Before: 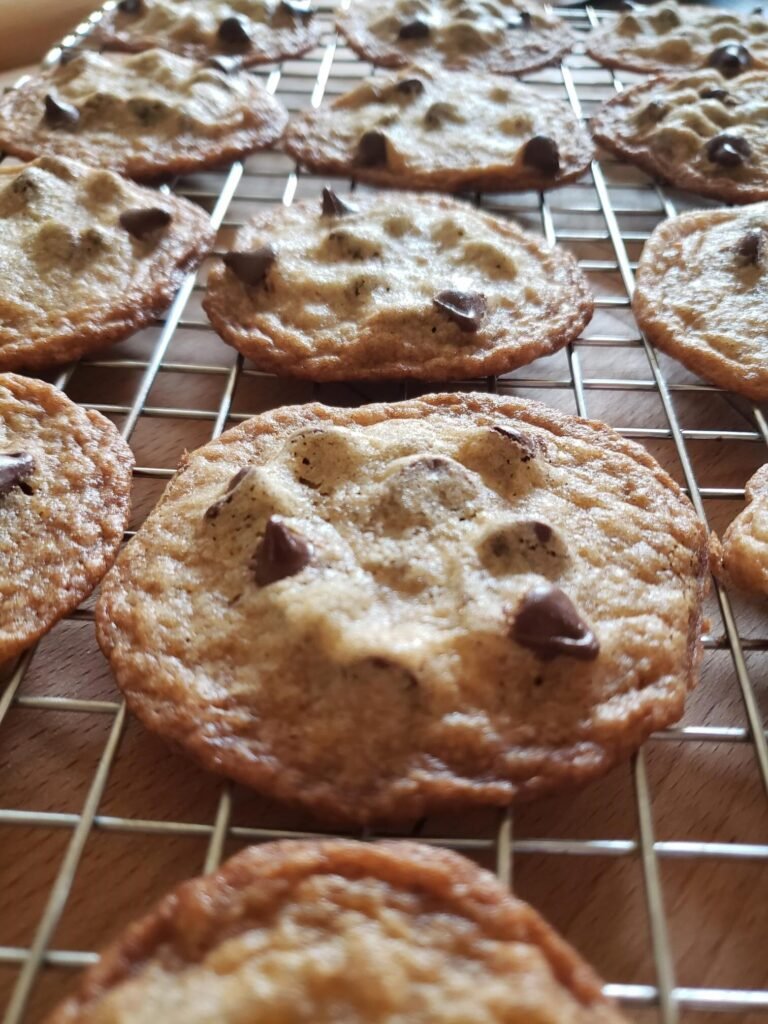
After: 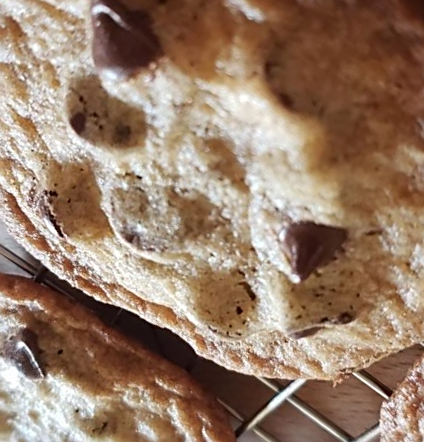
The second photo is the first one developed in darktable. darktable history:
sharpen: amount 0.496
crop and rotate: angle 147.21°, left 9.161%, top 15.596%, right 4.422%, bottom 16.906%
